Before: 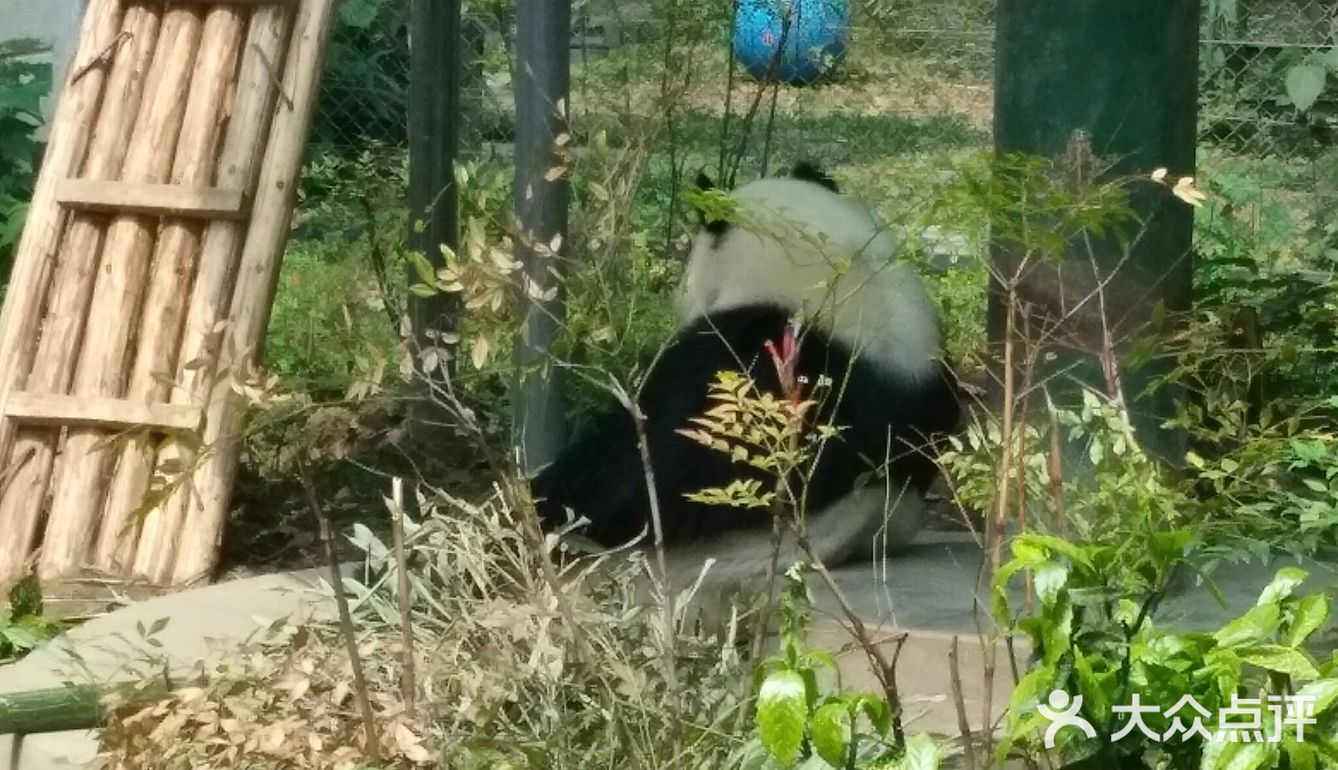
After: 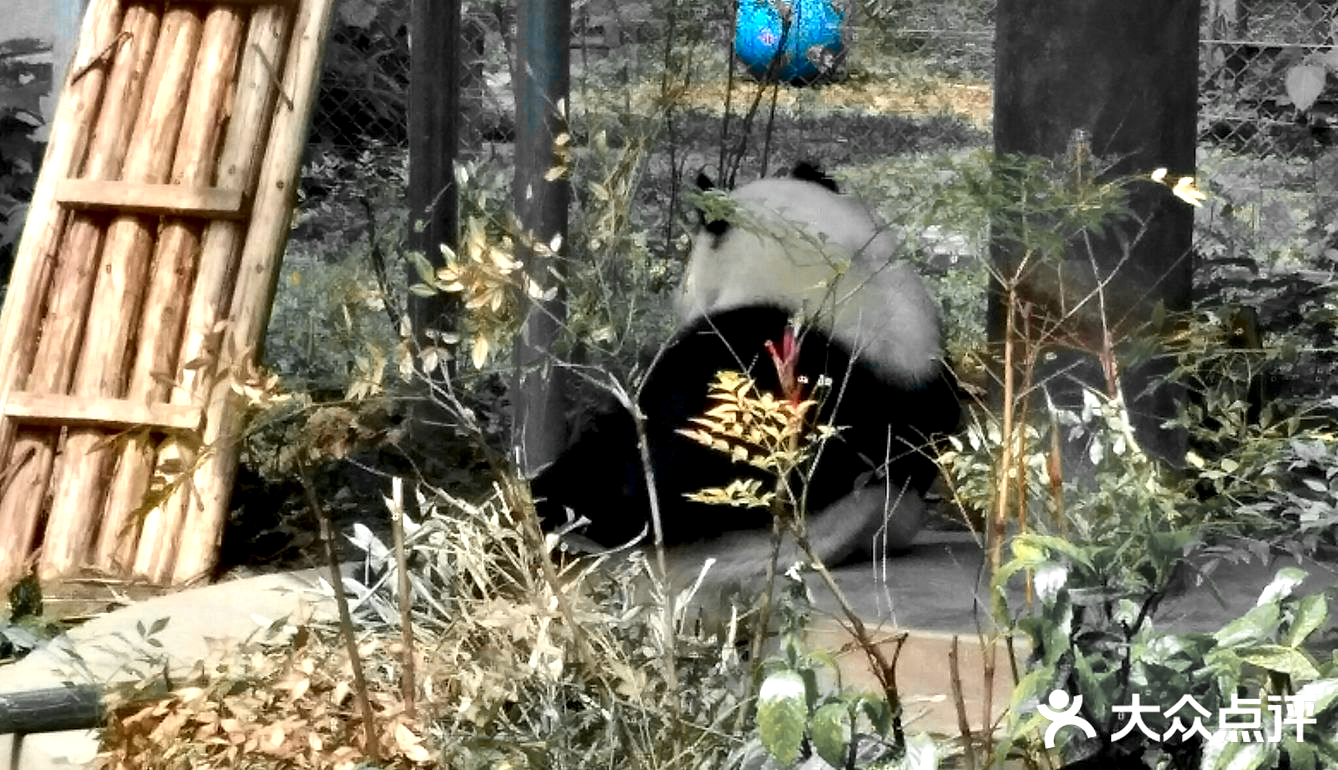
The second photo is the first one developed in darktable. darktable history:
color zones: curves: ch0 [(0, 0.363) (0.128, 0.373) (0.25, 0.5) (0.402, 0.407) (0.521, 0.525) (0.63, 0.559) (0.729, 0.662) (0.867, 0.471)]; ch1 [(0, 0.515) (0.136, 0.618) (0.25, 0.5) (0.378, 0) (0.516, 0) (0.622, 0.593) (0.737, 0.819) (0.87, 0.593)]; ch2 [(0, 0.529) (0.128, 0.471) (0.282, 0.451) (0.386, 0.662) (0.516, 0.525) (0.633, 0.554) (0.75, 0.62) (0.875, 0.441)]
exposure: exposure 0.085 EV, compensate exposure bias true, compensate highlight preservation false
contrast equalizer: y [[0.6 ×6], [0.55 ×6], [0 ×6], [0 ×6], [0 ×6]]
